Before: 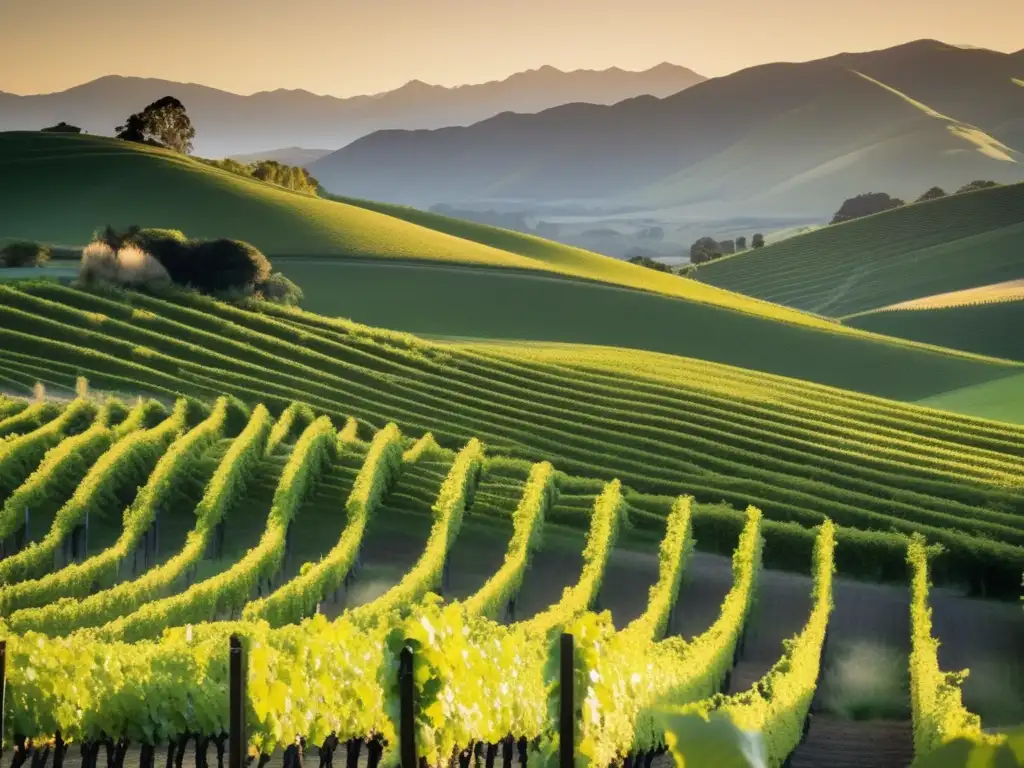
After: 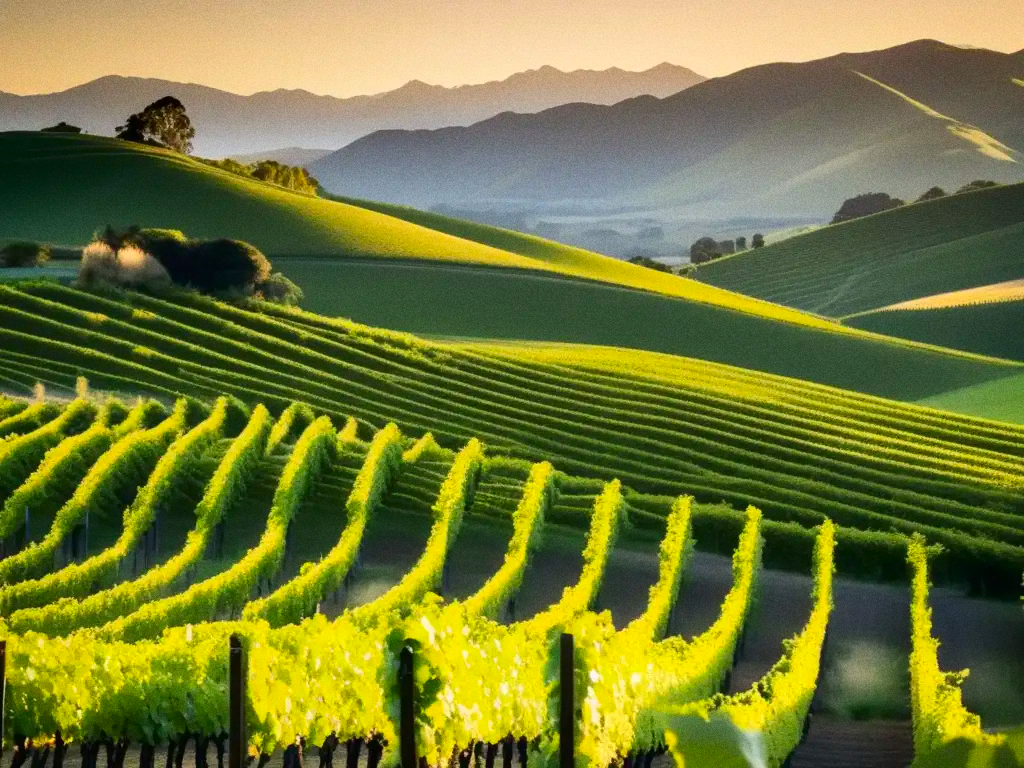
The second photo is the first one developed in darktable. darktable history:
contrast brightness saturation: contrast 0.16, saturation 0.32
grain: coarseness 22.88 ISO
